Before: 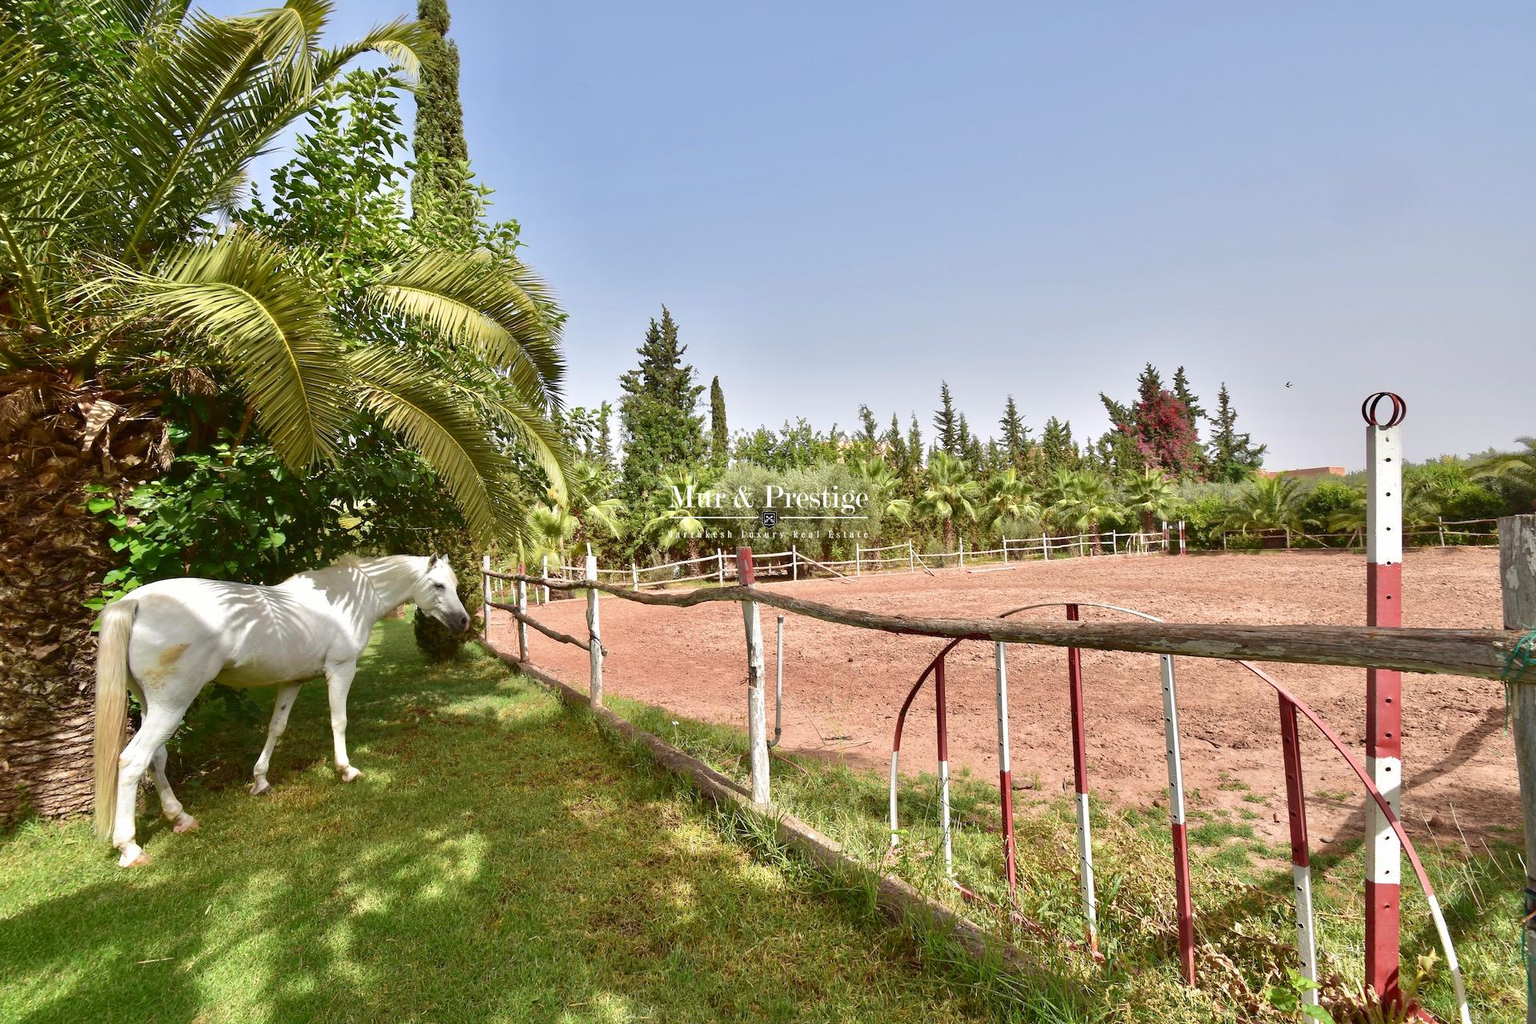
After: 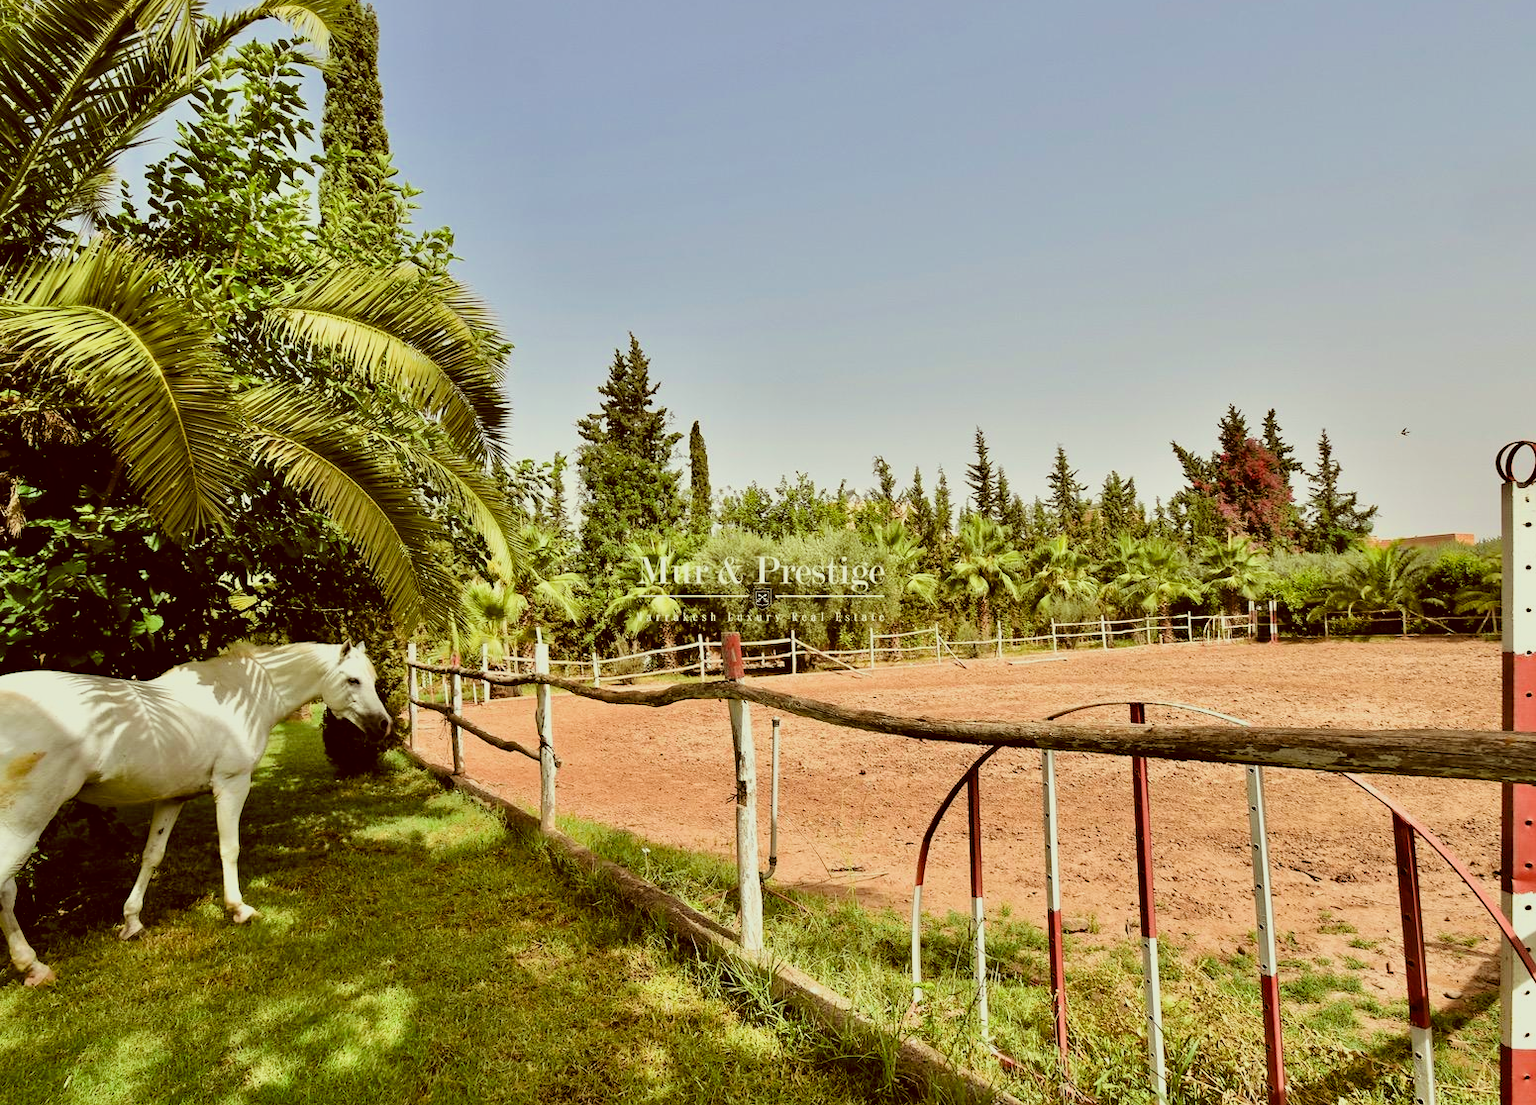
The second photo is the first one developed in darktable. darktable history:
crop: left 10.023%, top 3.572%, right 9.163%, bottom 9.211%
color correction: highlights a* -5.97, highlights b* 9.24, shadows a* 9.99, shadows b* 23.86
filmic rgb: black relative exposure -5.12 EV, white relative exposure 3.95 EV, threshold 5.95 EV, hardness 2.88, contrast 1.297, highlights saturation mix -30.29%, color science v6 (2022), enable highlight reconstruction true
haze removal: compatibility mode true, adaptive false
